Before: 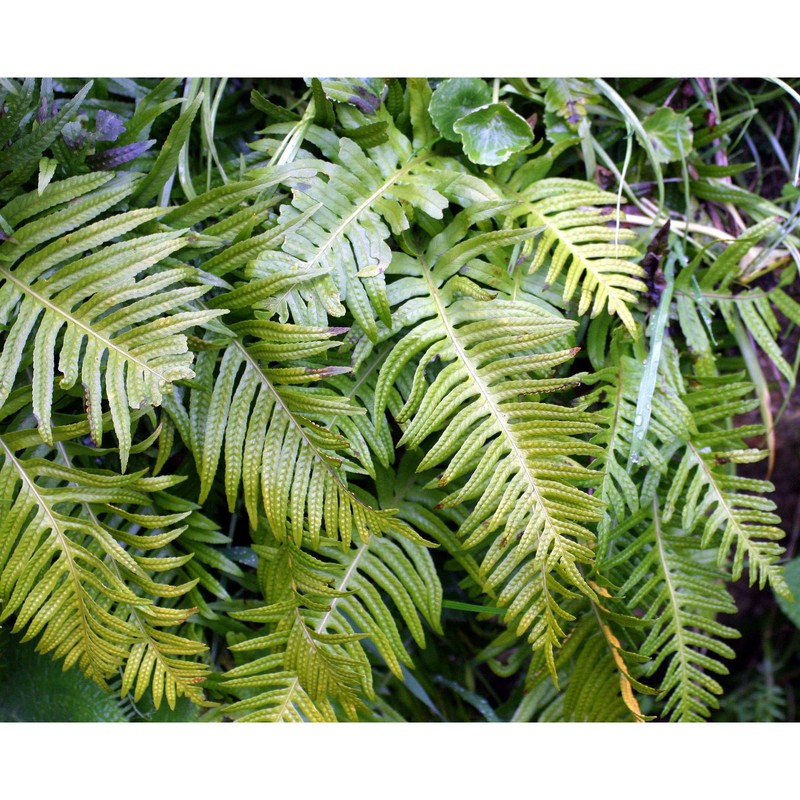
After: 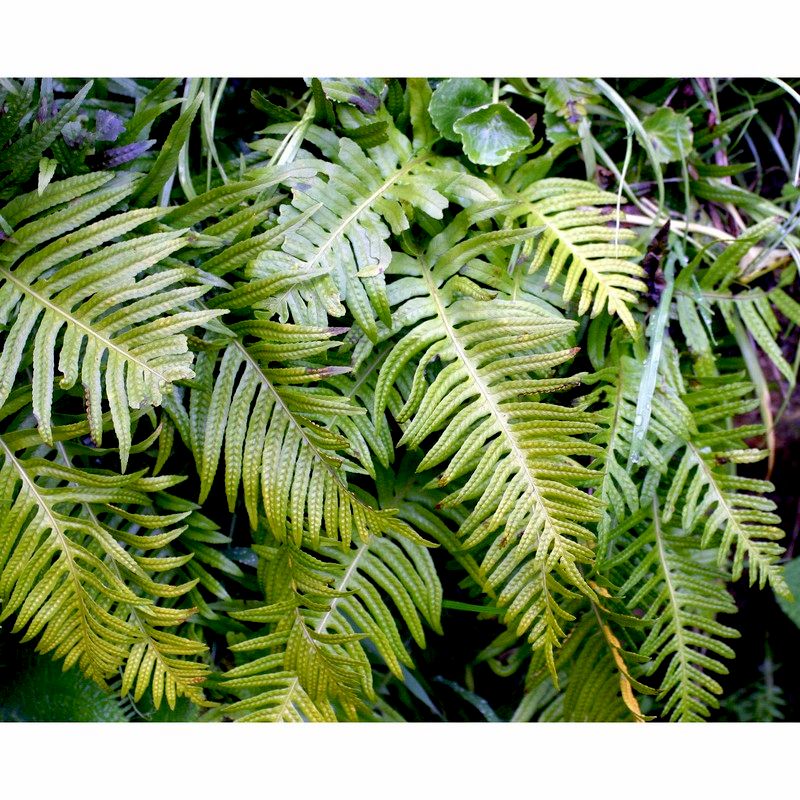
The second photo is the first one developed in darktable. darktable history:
exposure: black level correction 0.018, exposure -0.007 EV, compensate exposure bias true, compensate highlight preservation false
